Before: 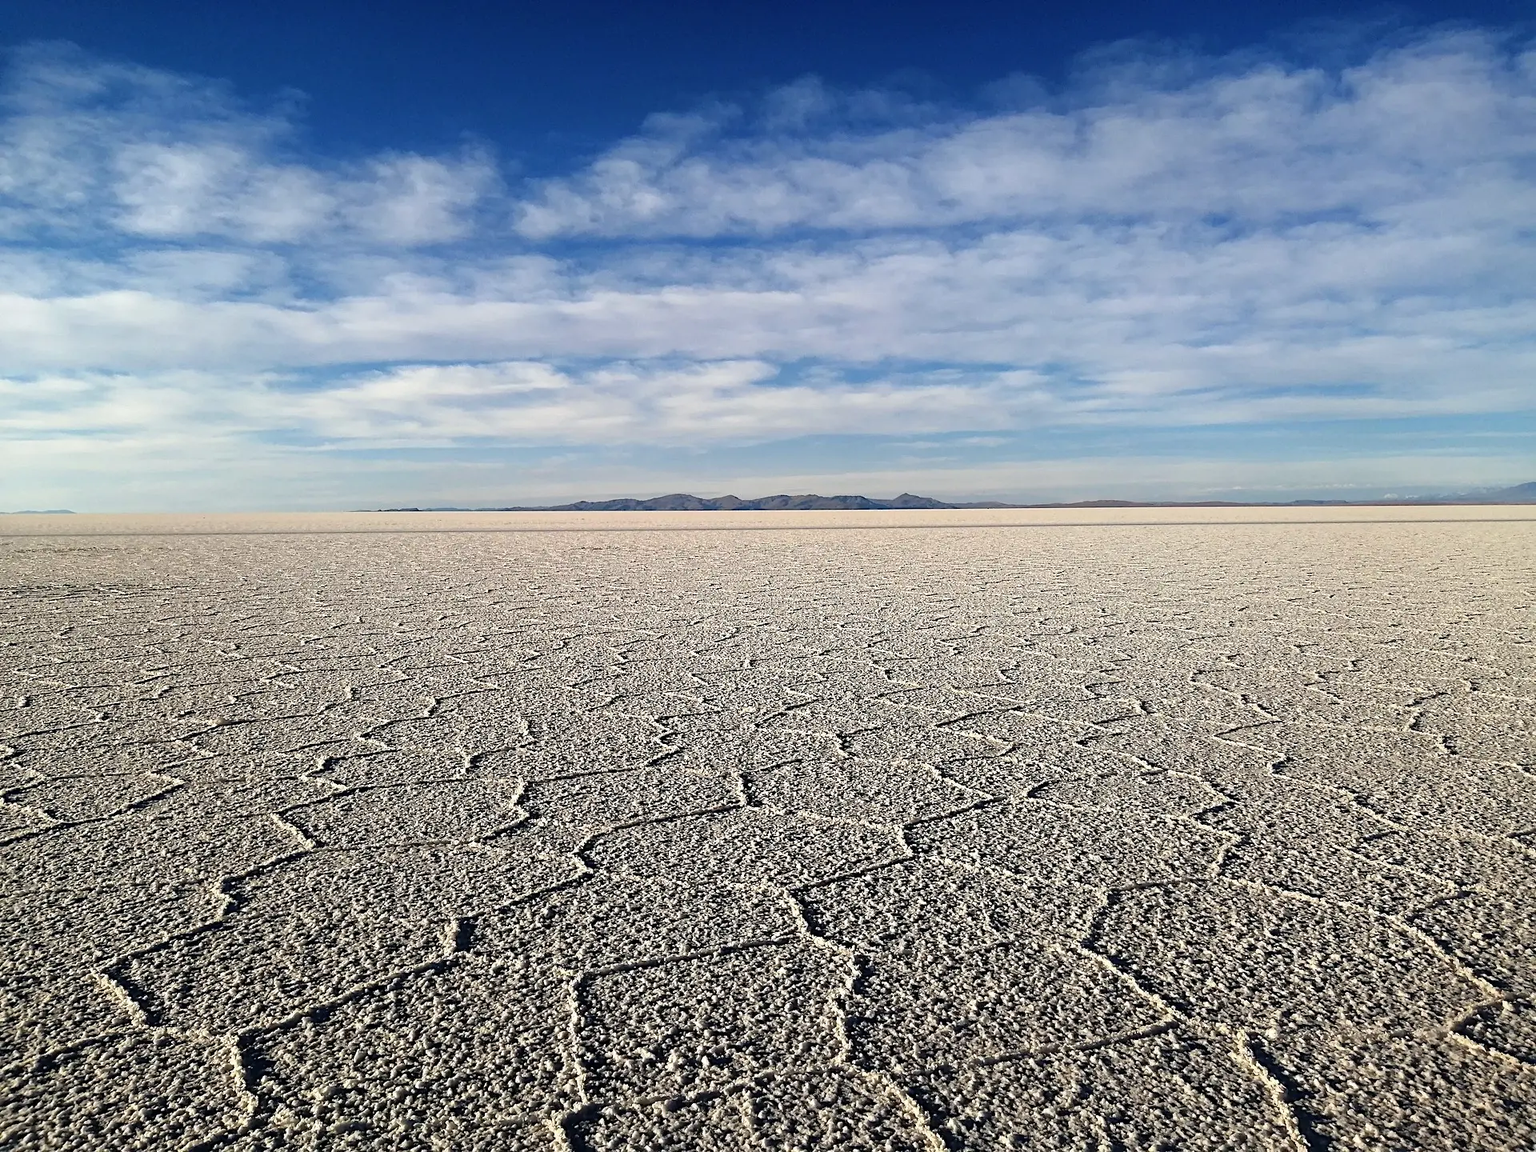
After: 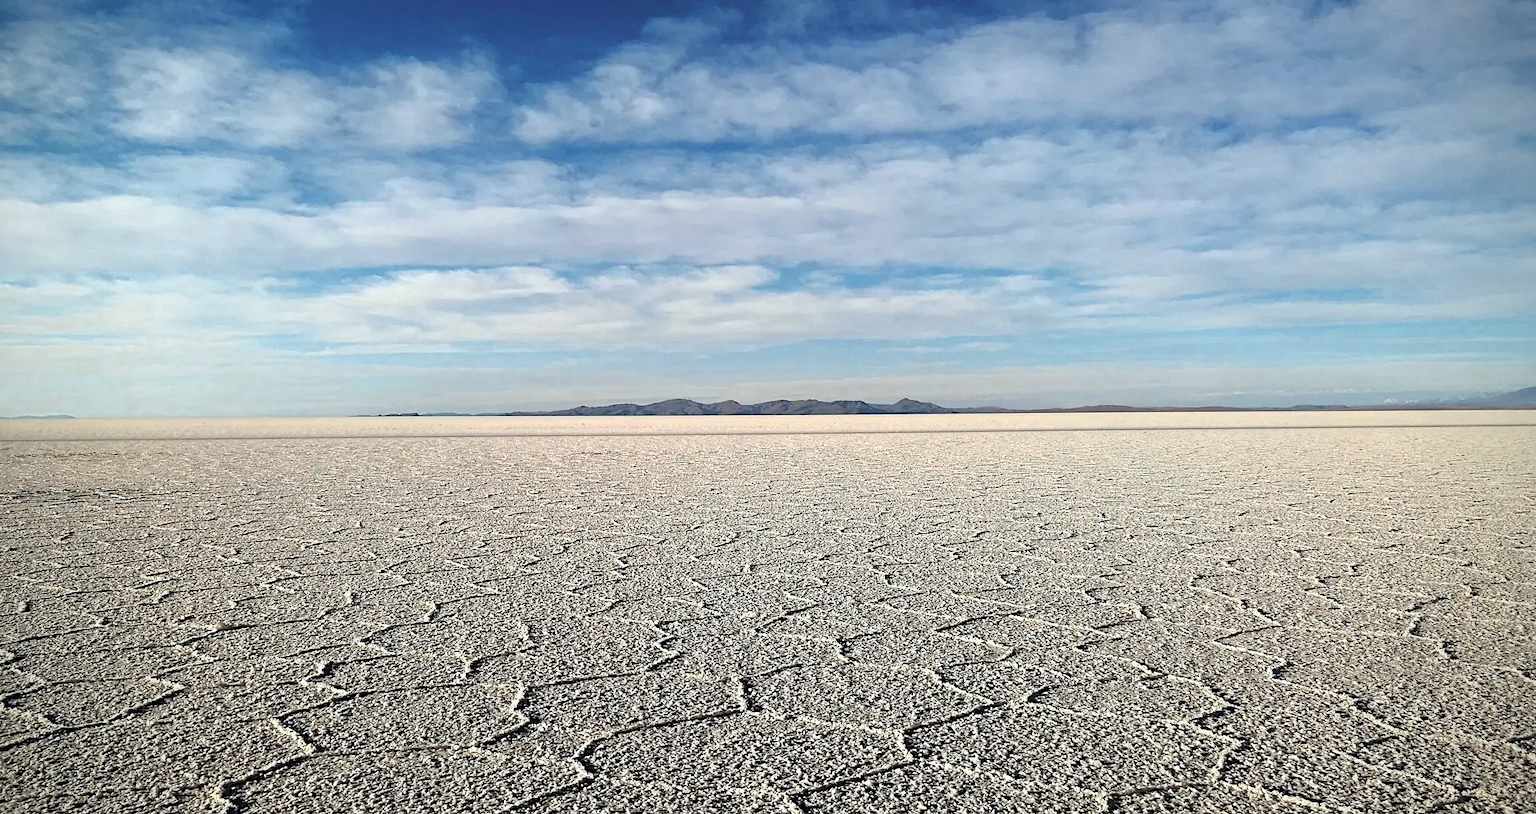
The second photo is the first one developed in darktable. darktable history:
color correction: highlights a* -2.73, highlights b* -2.09, shadows a* 2.41, shadows b* 2.73
crop and rotate: top 8.293%, bottom 20.996%
color zones: curves: ch0 [(0.018, 0.548) (0.197, 0.654) (0.425, 0.447) (0.605, 0.658) (0.732, 0.579)]; ch1 [(0.105, 0.531) (0.224, 0.531) (0.386, 0.39) (0.618, 0.456) (0.732, 0.456) (0.956, 0.421)]; ch2 [(0.039, 0.583) (0.215, 0.465) (0.399, 0.544) (0.465, 0.548) (0.614, 0.447) (0.724, 0.43) (0.882, 0.623) (0.956, 0.632)]
vignetting: saturation 0, unbound false
